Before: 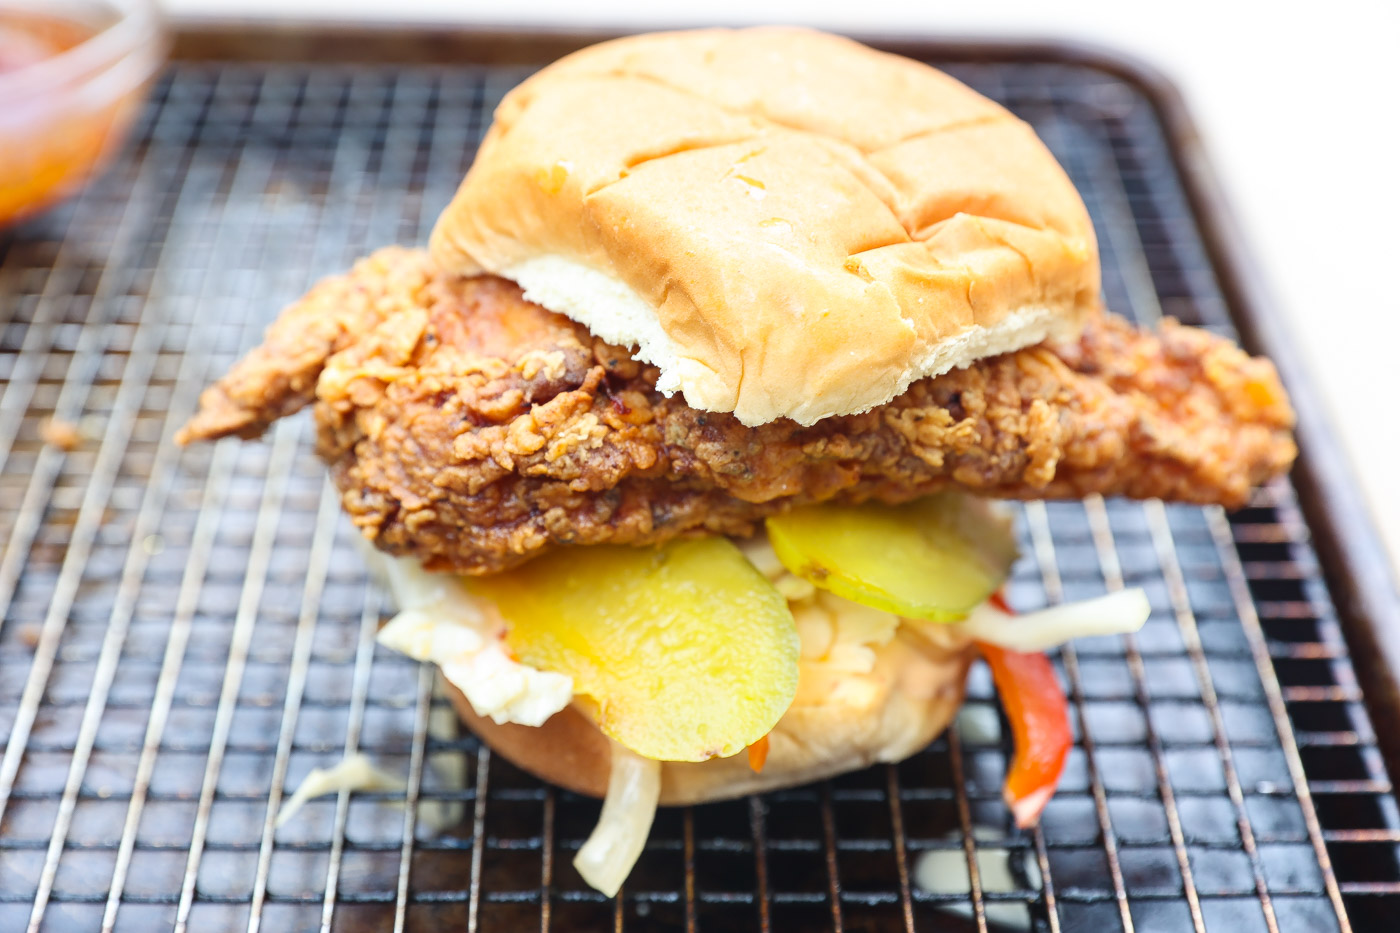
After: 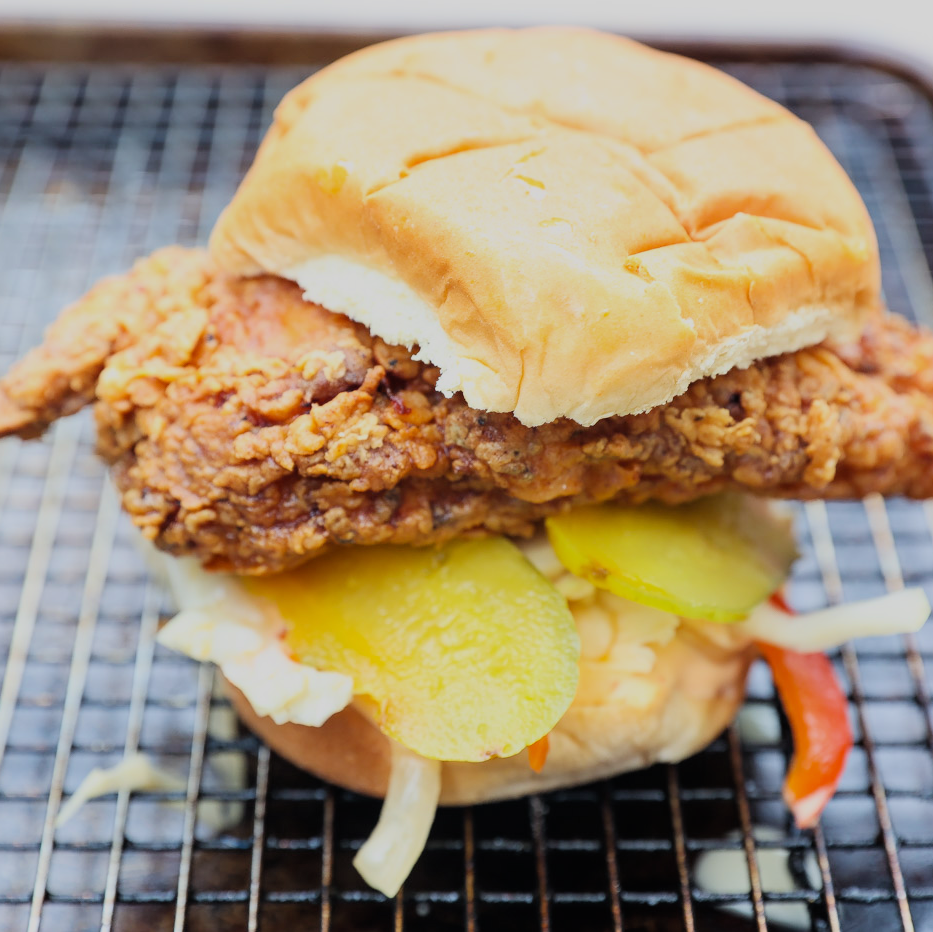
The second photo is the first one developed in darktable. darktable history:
crop and rotate: left 15.754%, right 17.579%
filmic rgb: black relative exposure -7.65 EV, white relative exposure 4.56 EV, hardness 3.61, color science v6 (2022)
